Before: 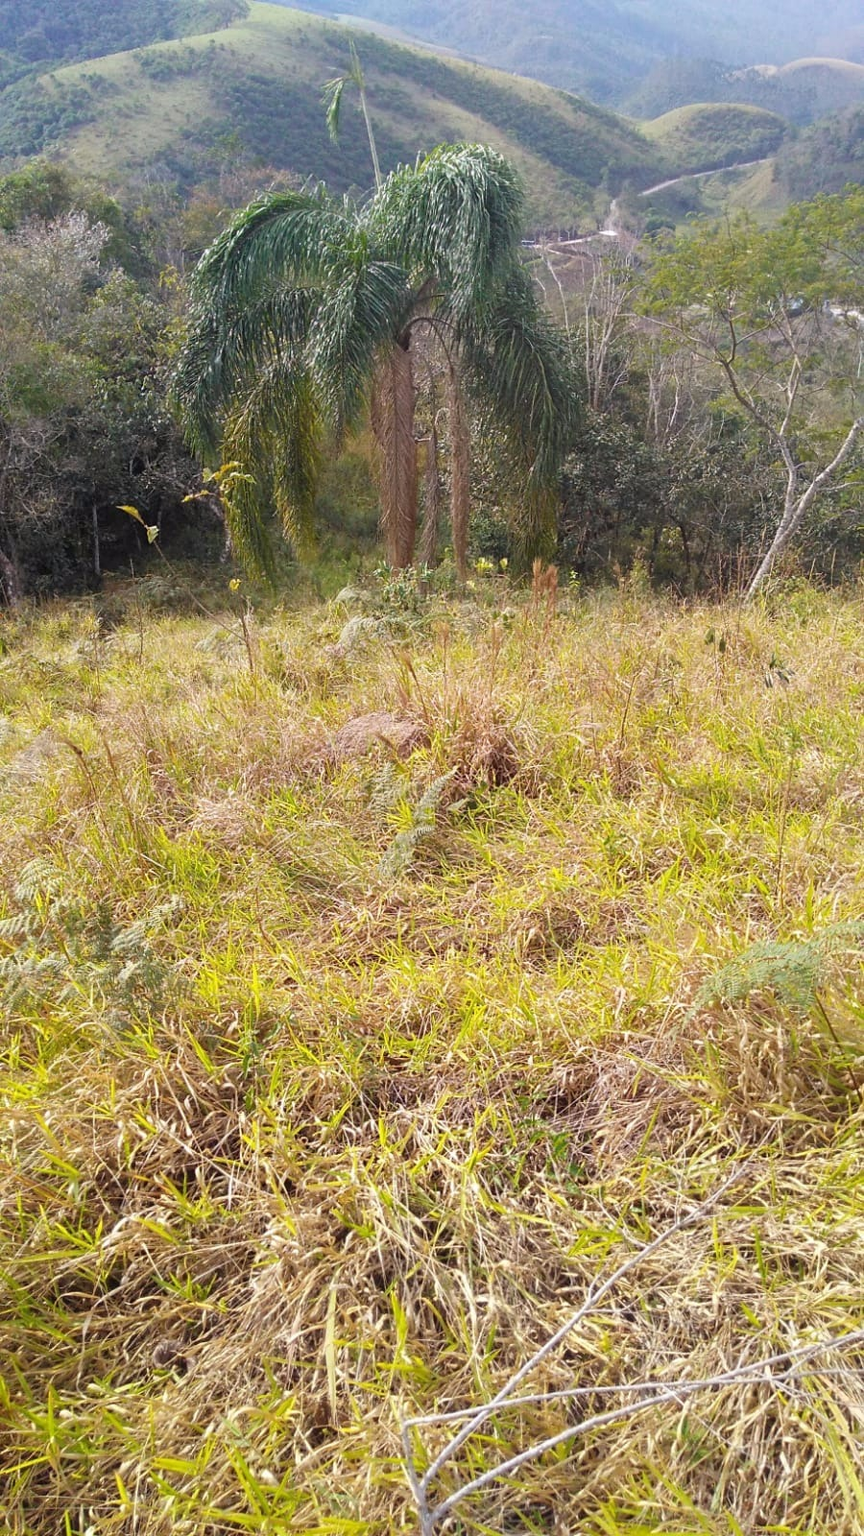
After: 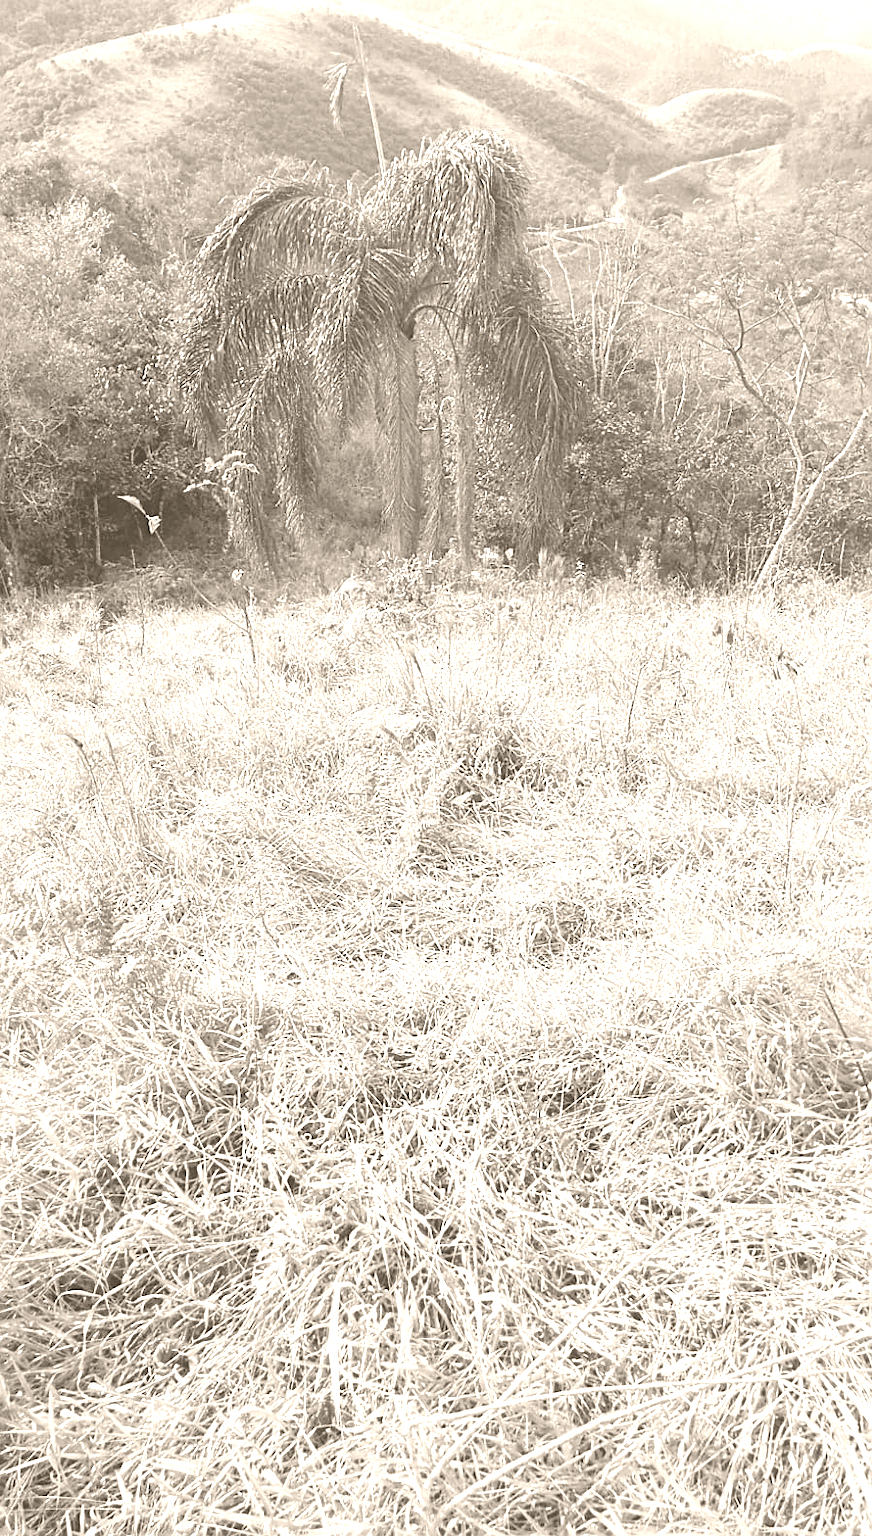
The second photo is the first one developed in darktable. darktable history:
sharpen: on, module defaults
filmic rgb: black relative exposure -16 EV, white relative exposure 2.93 EV, hardness 10.04, color science v6 (2022)
crop: top 1.049%, right 0.001%
colorize: hue 34.49°, saturation 35.33%, source mix 100%, version 1
